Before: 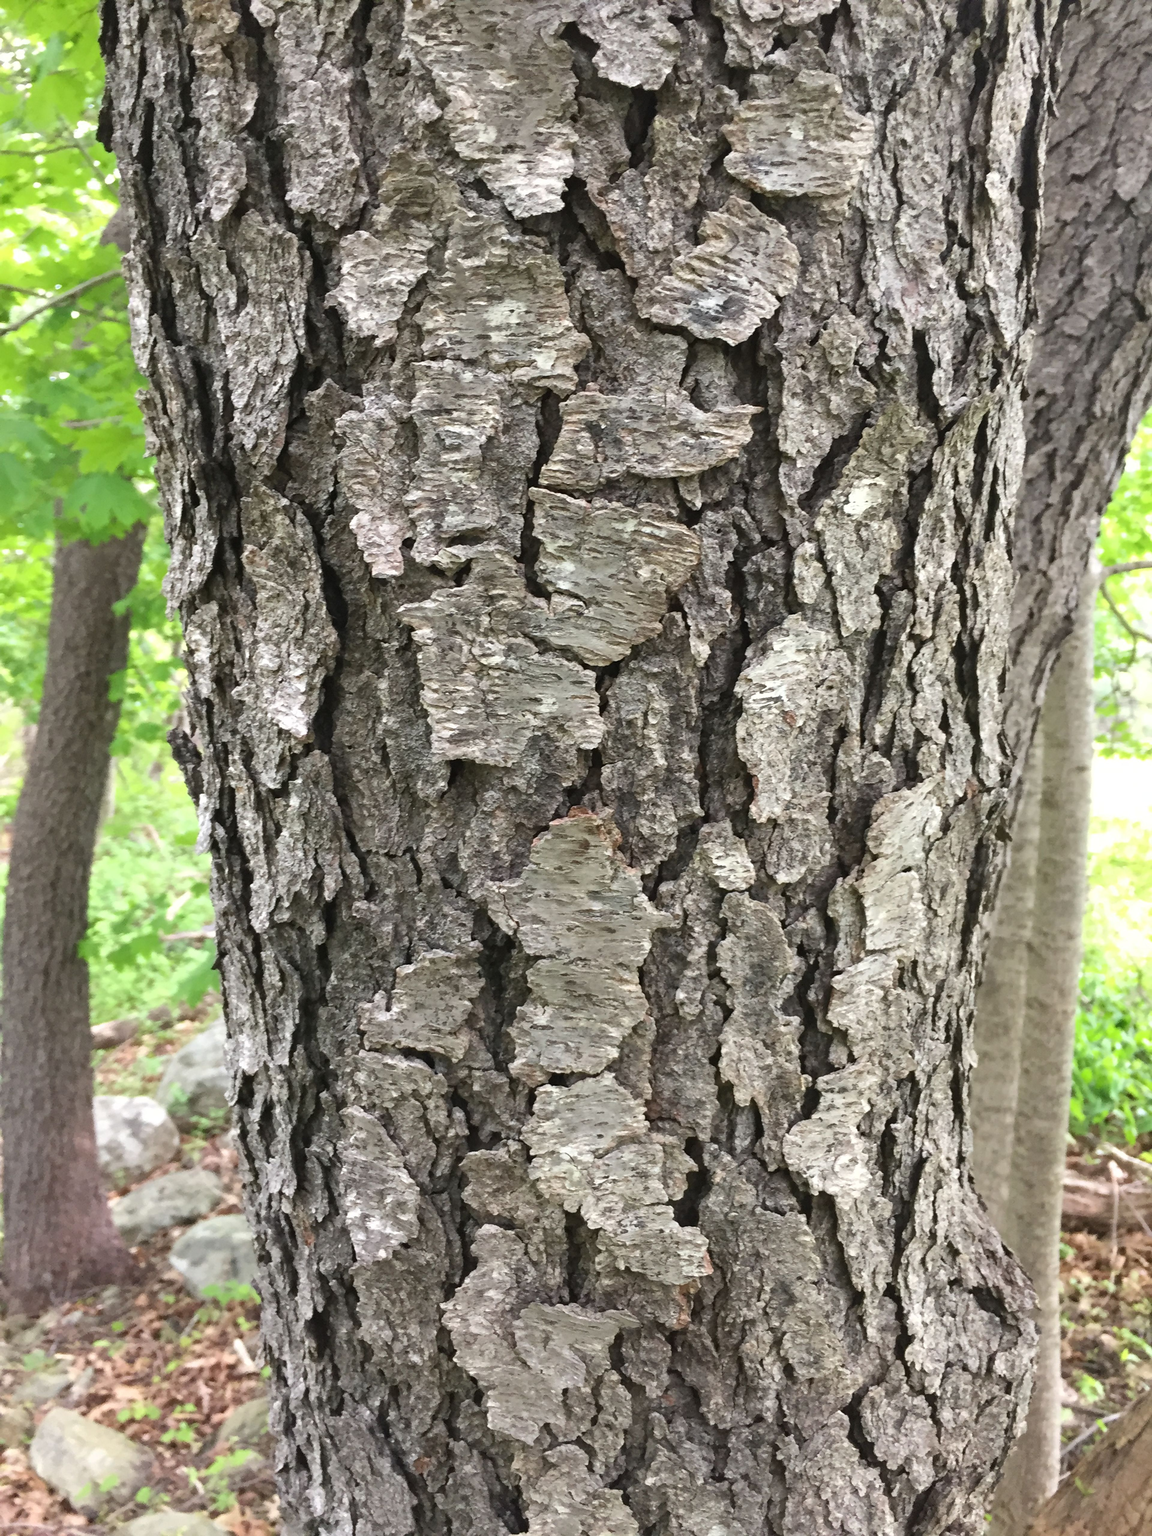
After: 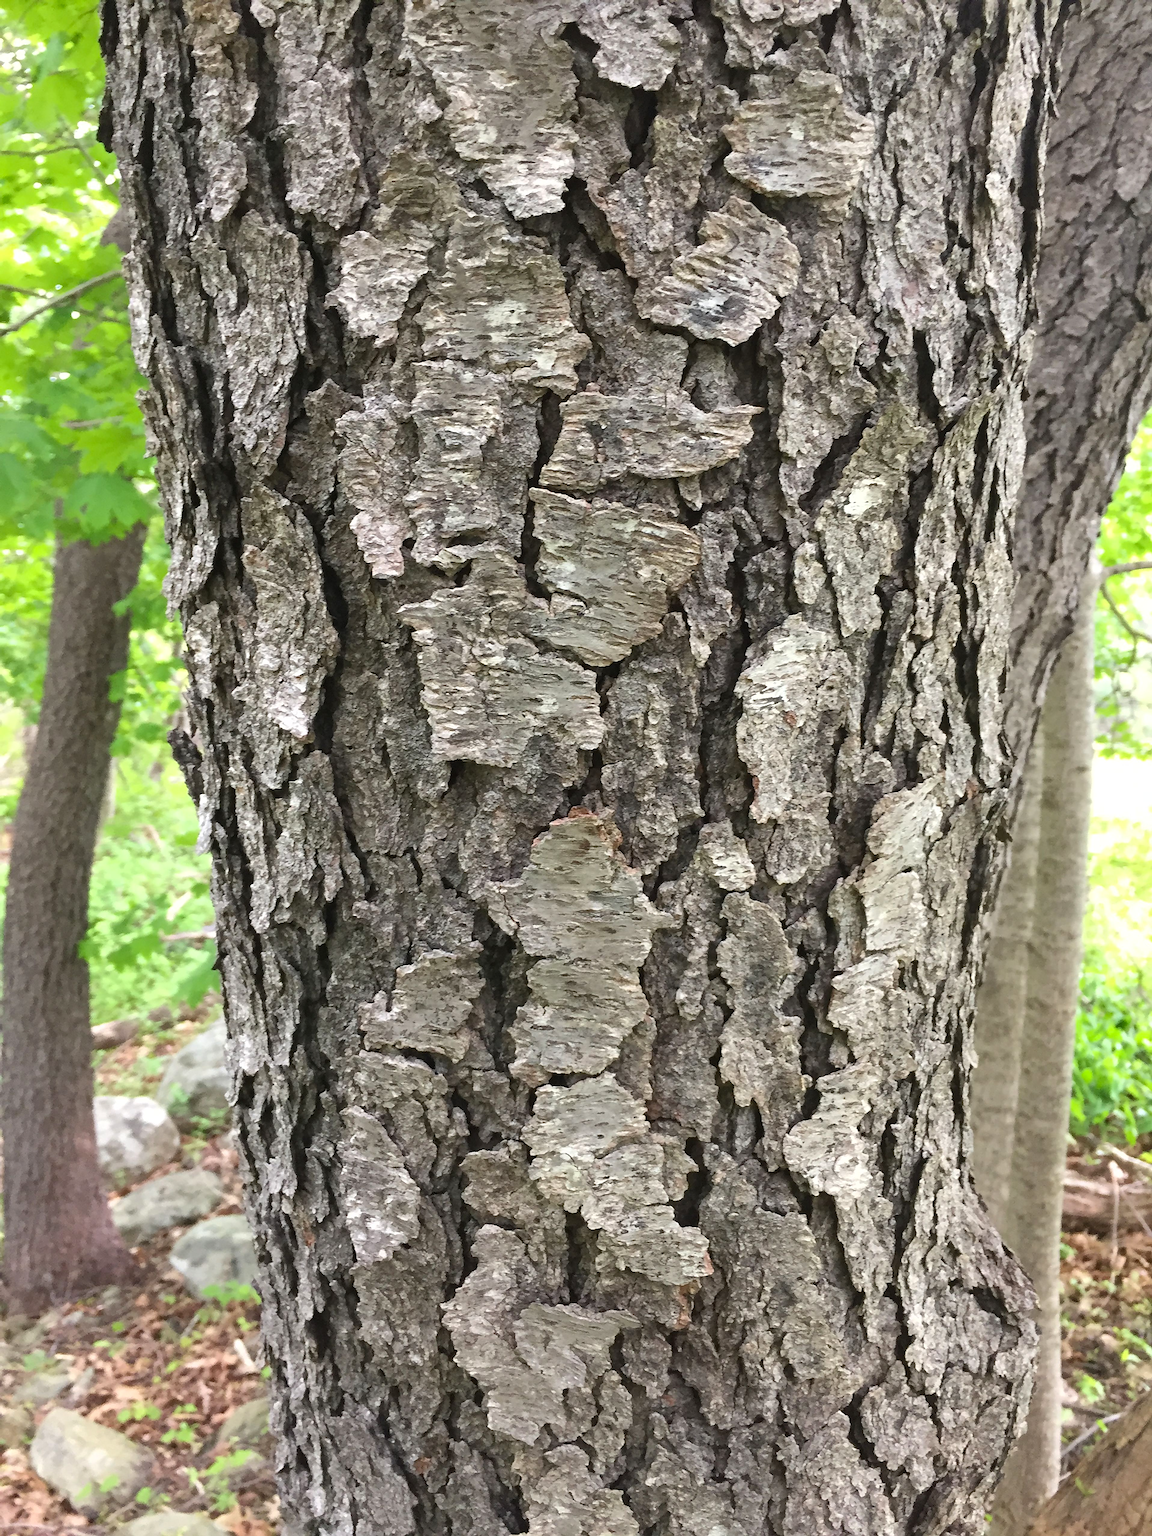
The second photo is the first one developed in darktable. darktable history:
color balance rgb: perceptual saturation grading › global saturation 0.289%, global vibrance 20%
tone equalizer: mask exposure compensation -0.509 EV
sharpen: on, module defaults
